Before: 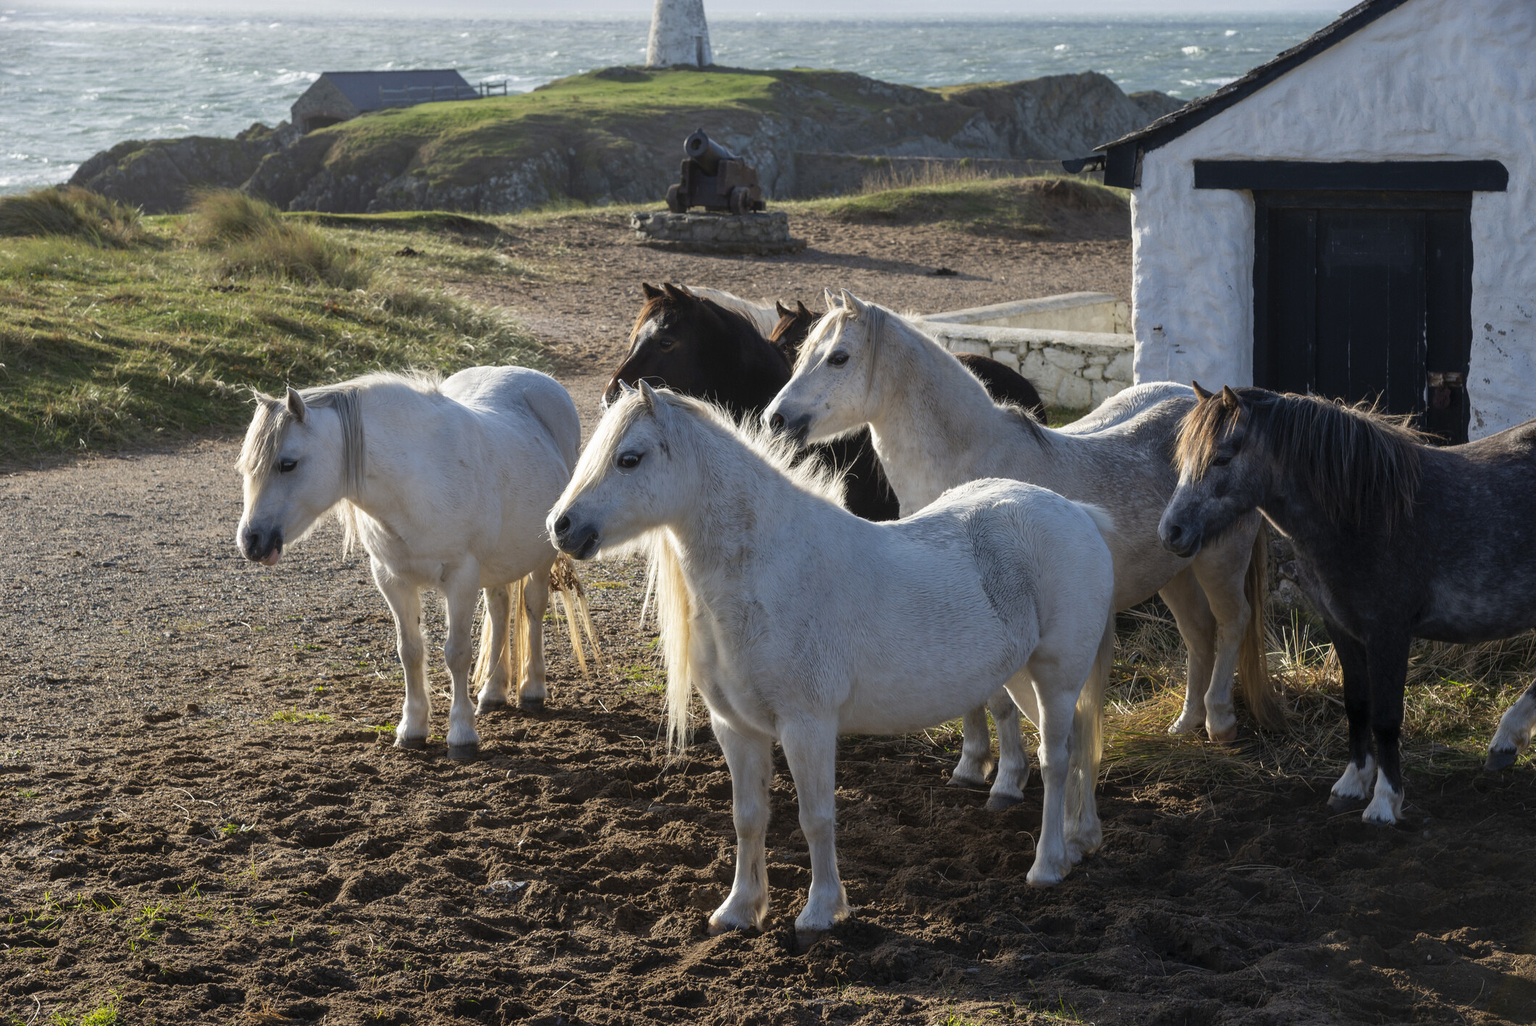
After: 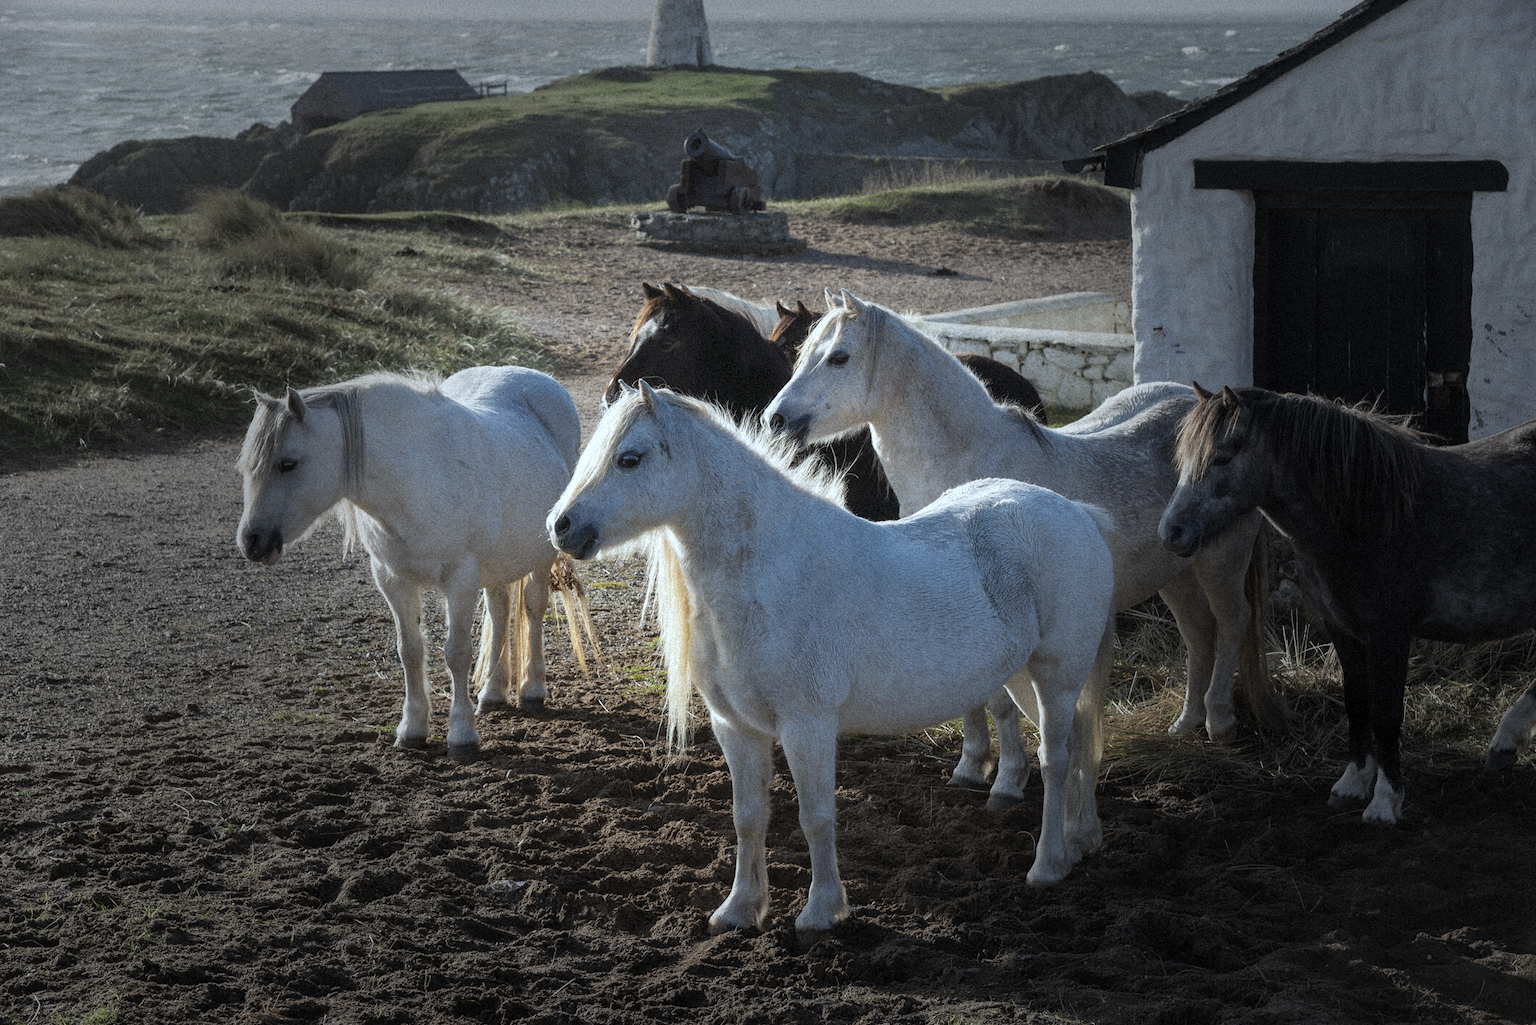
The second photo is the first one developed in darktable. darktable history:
vignetting: fall-off start 31.28%, fall-off radius 34.64%, brightness -0.575
color correction: highlights a* -4.18, highlights b* -10.81
grain: coarseness 9.38 ISO, strength 34.99%, mid-tones bias 0%
